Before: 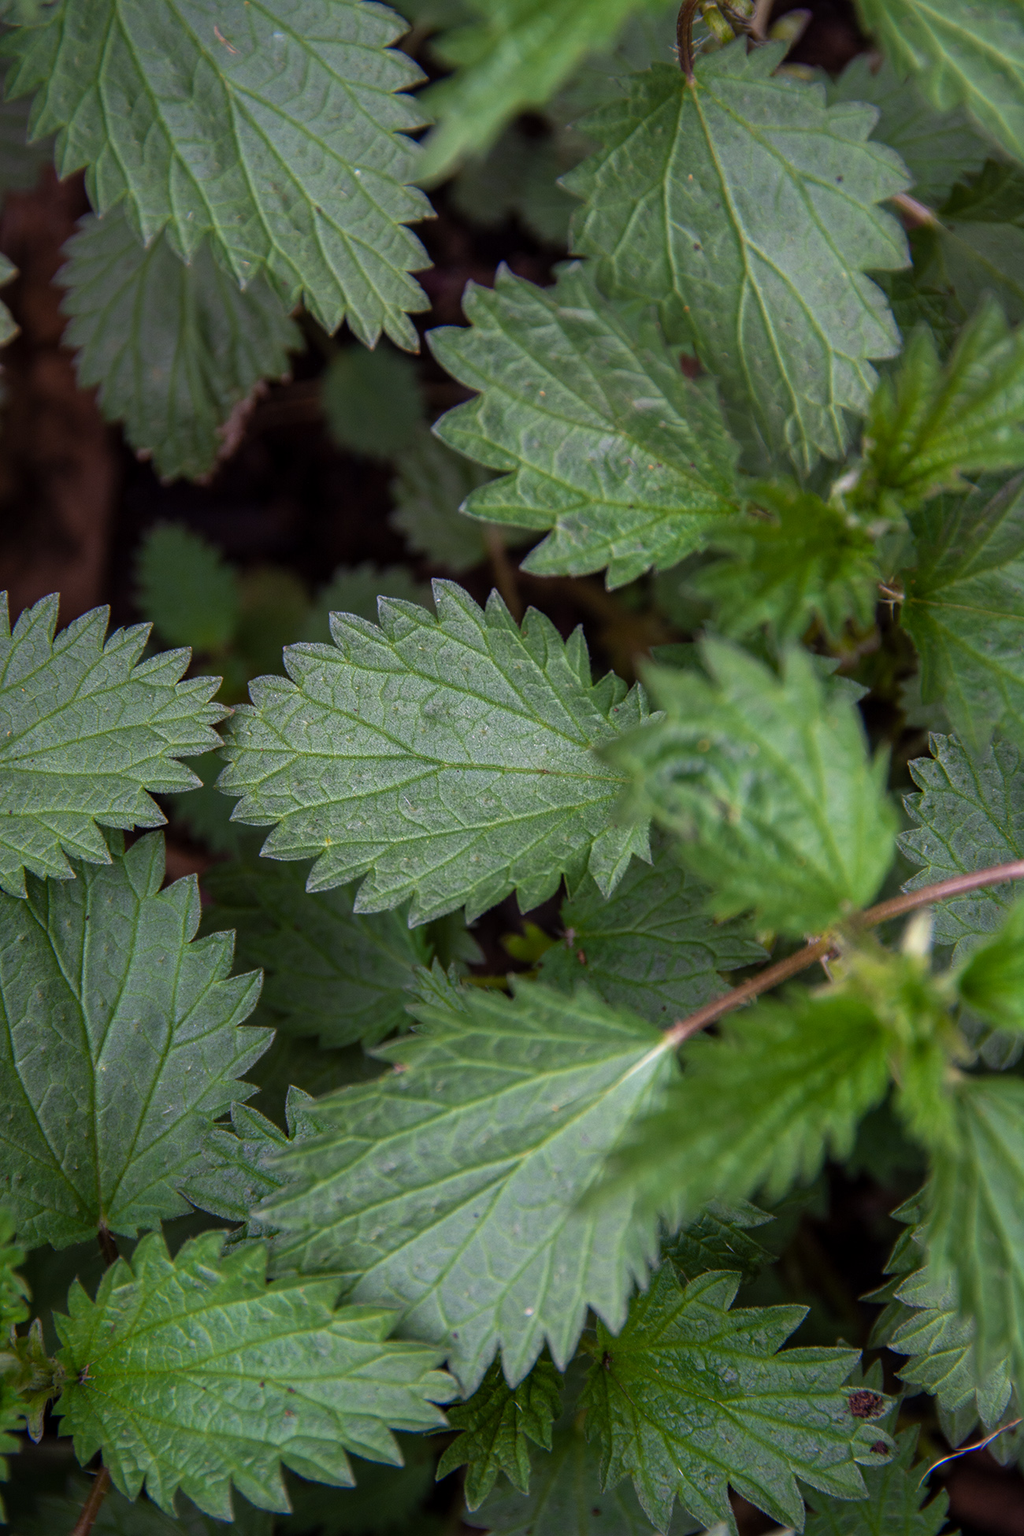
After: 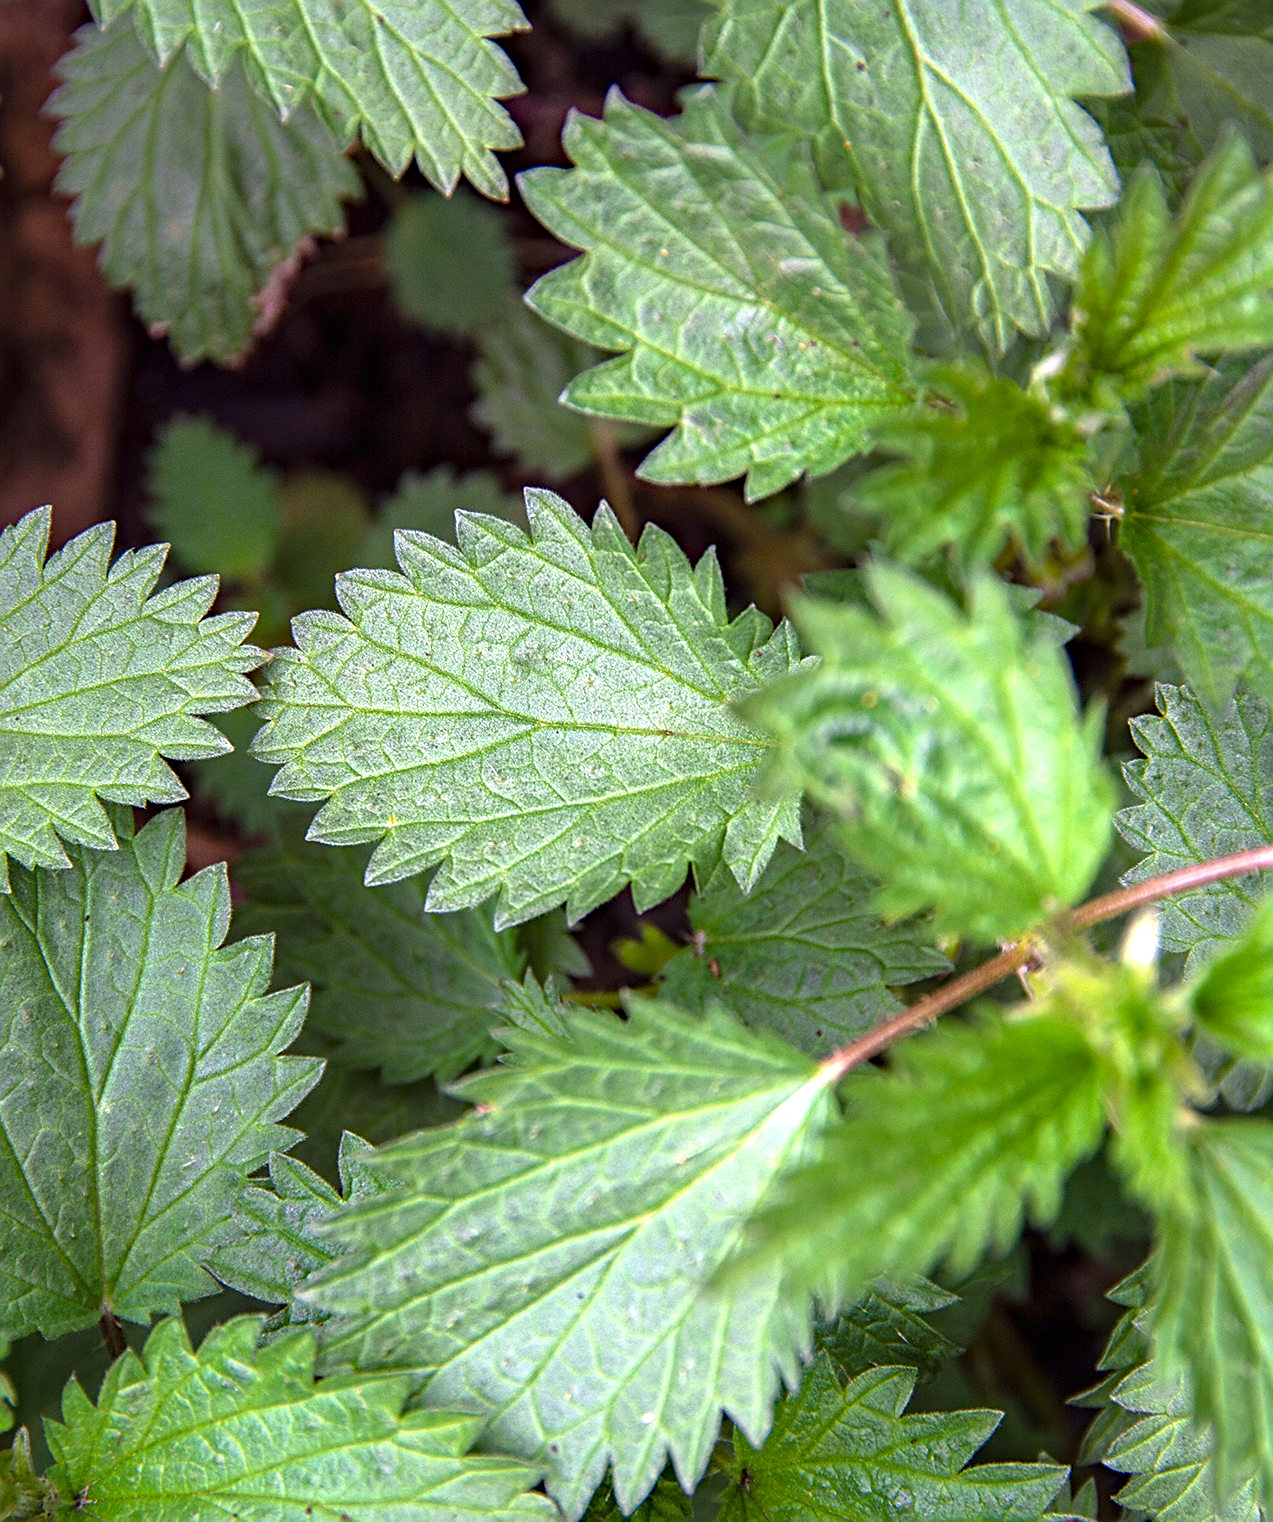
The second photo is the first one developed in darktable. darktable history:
crop and rotate: left 1.852%, top 12.686%, right 0.202%, bottom 9.251%
sharpen: on, module defaults
haze removal: compatibility mode true, adaptive false
exposure: black level correction 0, exposure 1.381 EV, compensate exposure bias true, compensate highlight preservation false
